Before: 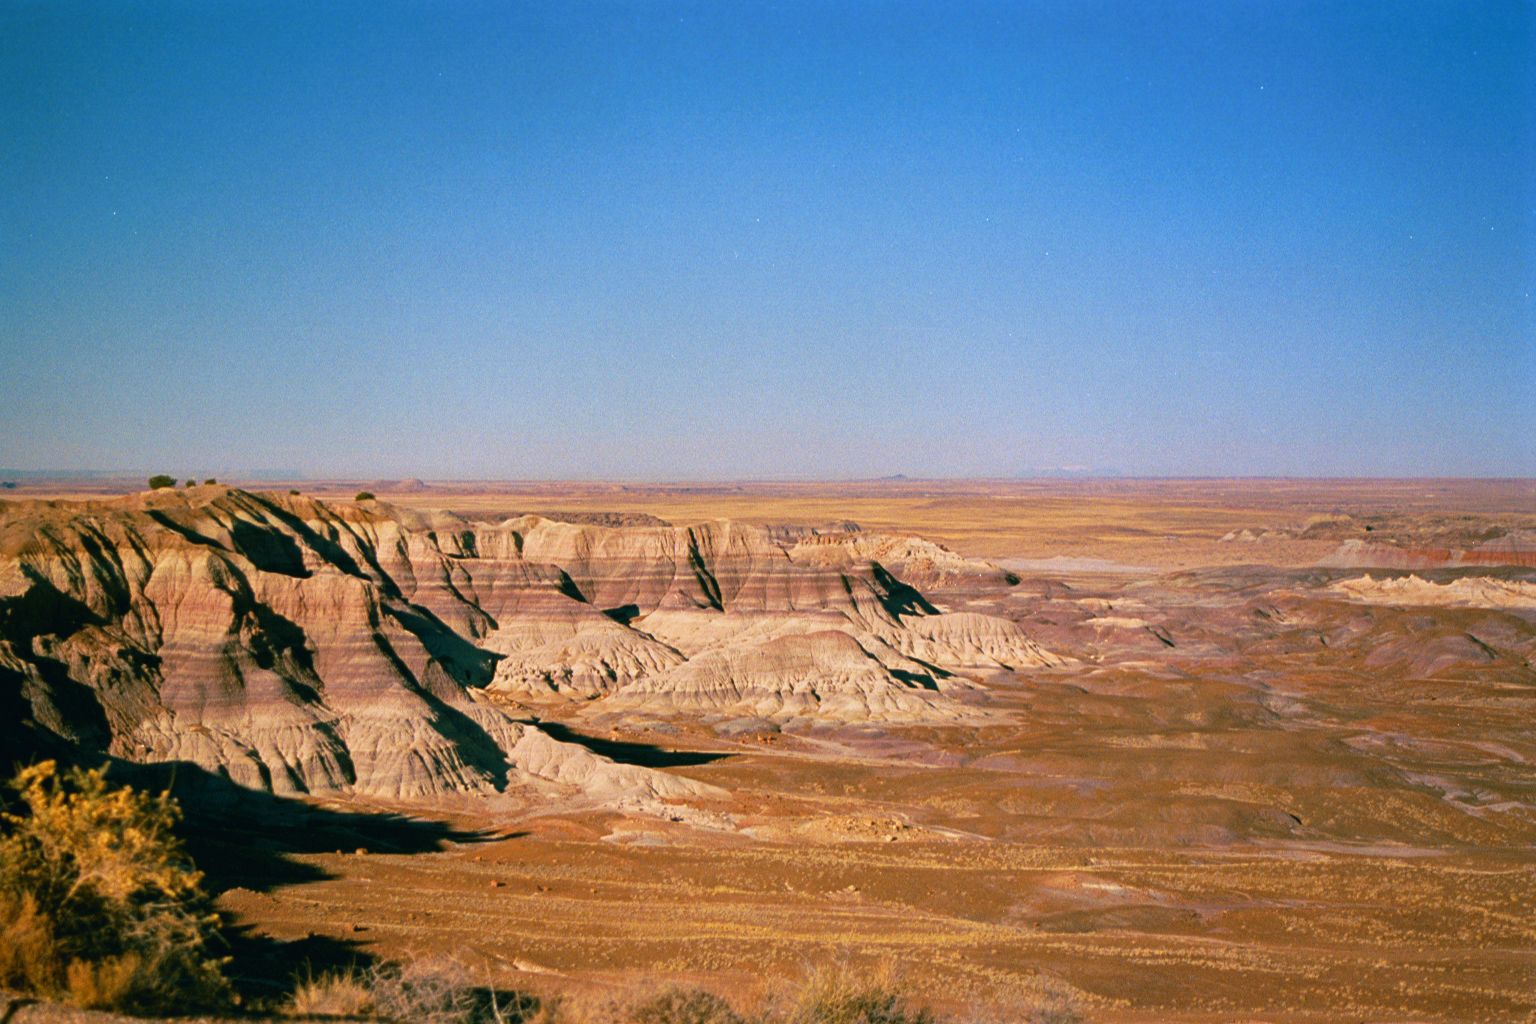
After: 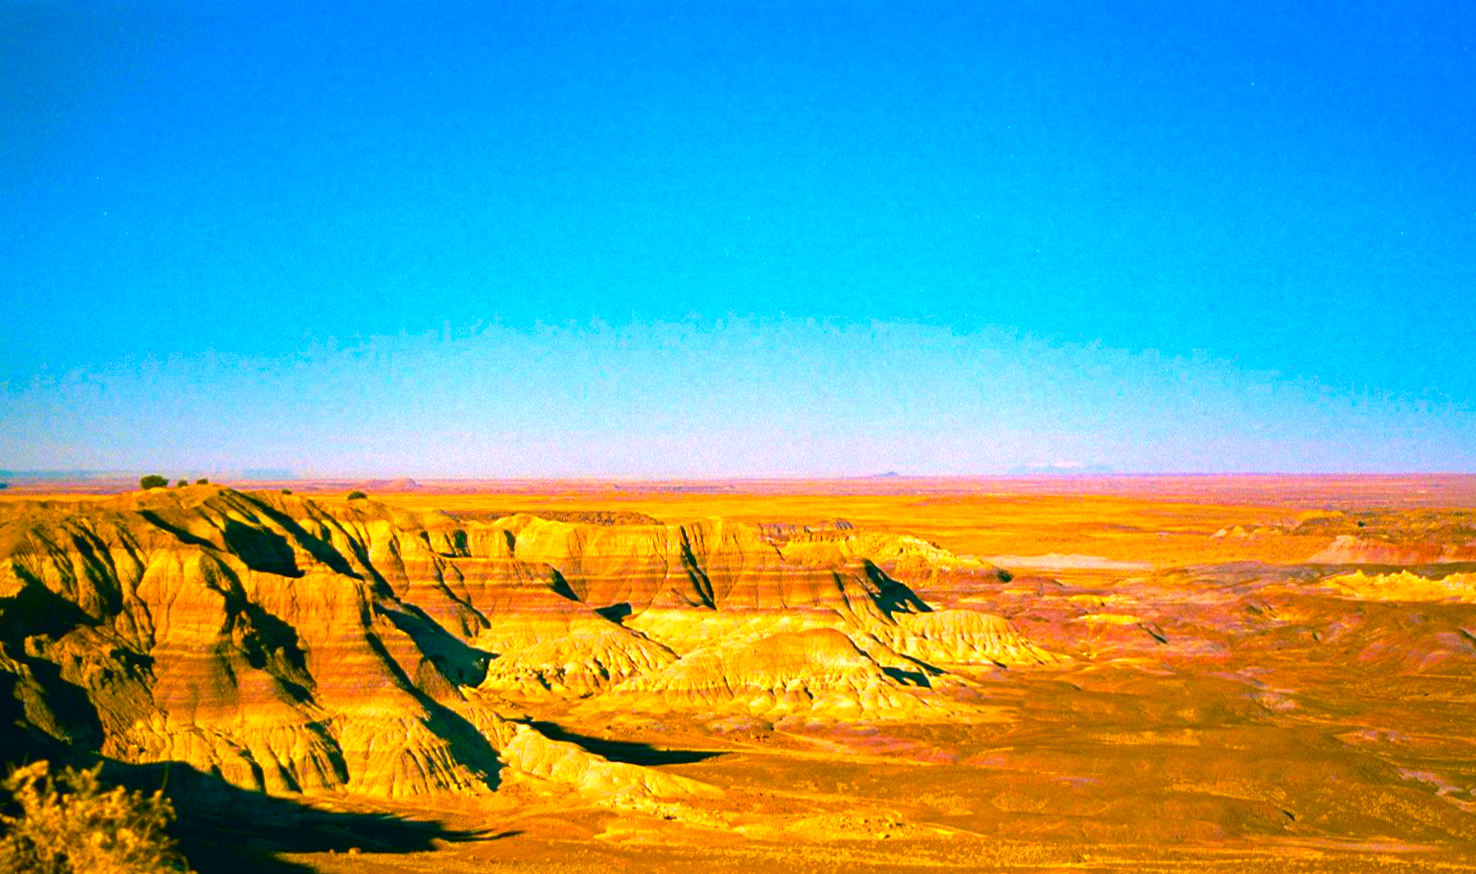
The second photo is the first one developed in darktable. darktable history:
local contrast: mode bilateral grid, contrast 100, coarseness 100, detail 91%, midtone range 0.2
crop and rotate: angle 0.2°, left 0.275%, right 3.127%, bottom 14.18%
color balance rgb: linear chroma grading › global chroma 42%, perceptual saturation grading › global saturation 42%, perceptual brilliance grading › global brilliance 25%, global vibrance 33%
